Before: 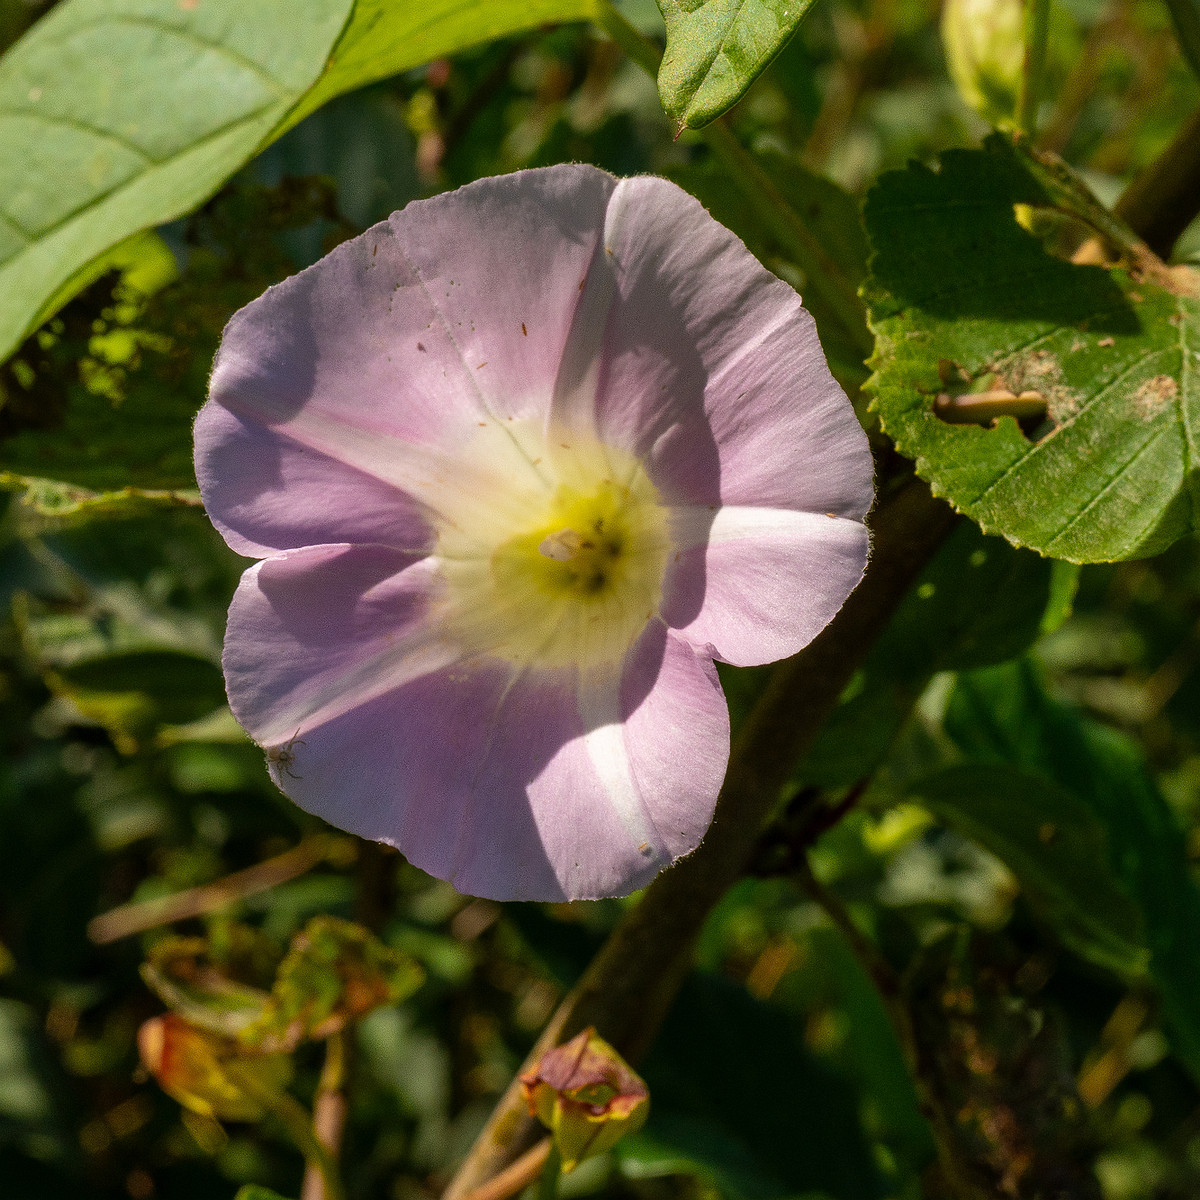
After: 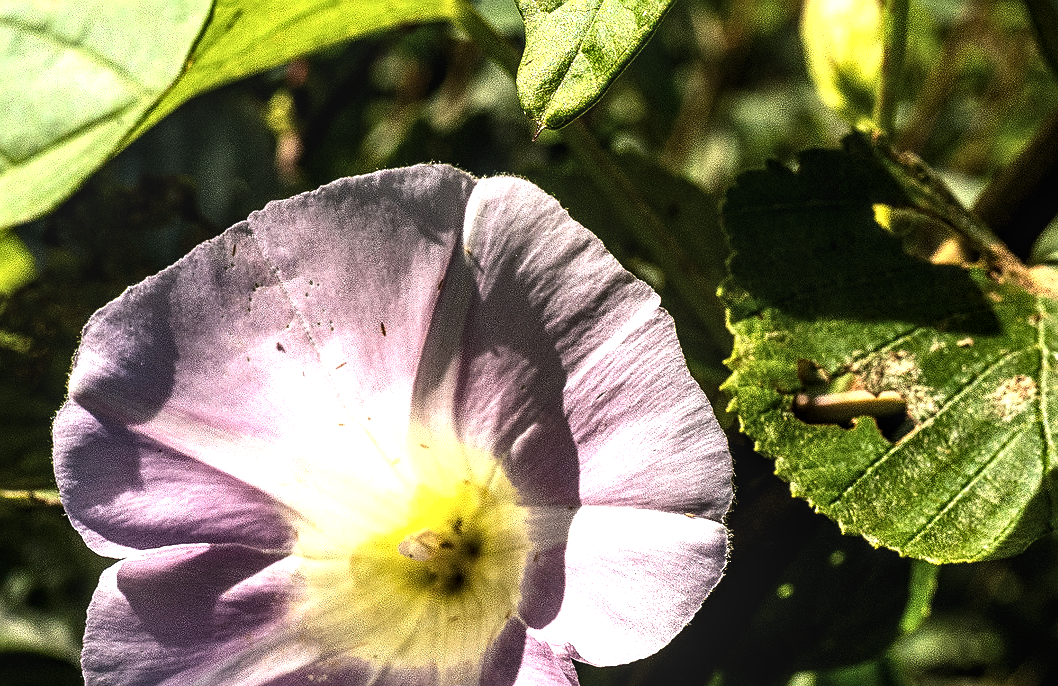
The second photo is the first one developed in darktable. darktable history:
crop and rotate: left 11.812%, bottom 42.776%
sharpen: on, module defaults
local contrast: on, module defaults
color correction: saturation 0.99
levels: levels [0.044, 0.475, 0.791]
contrast brightness saturation: contrast 0.24, brightness 0.09
